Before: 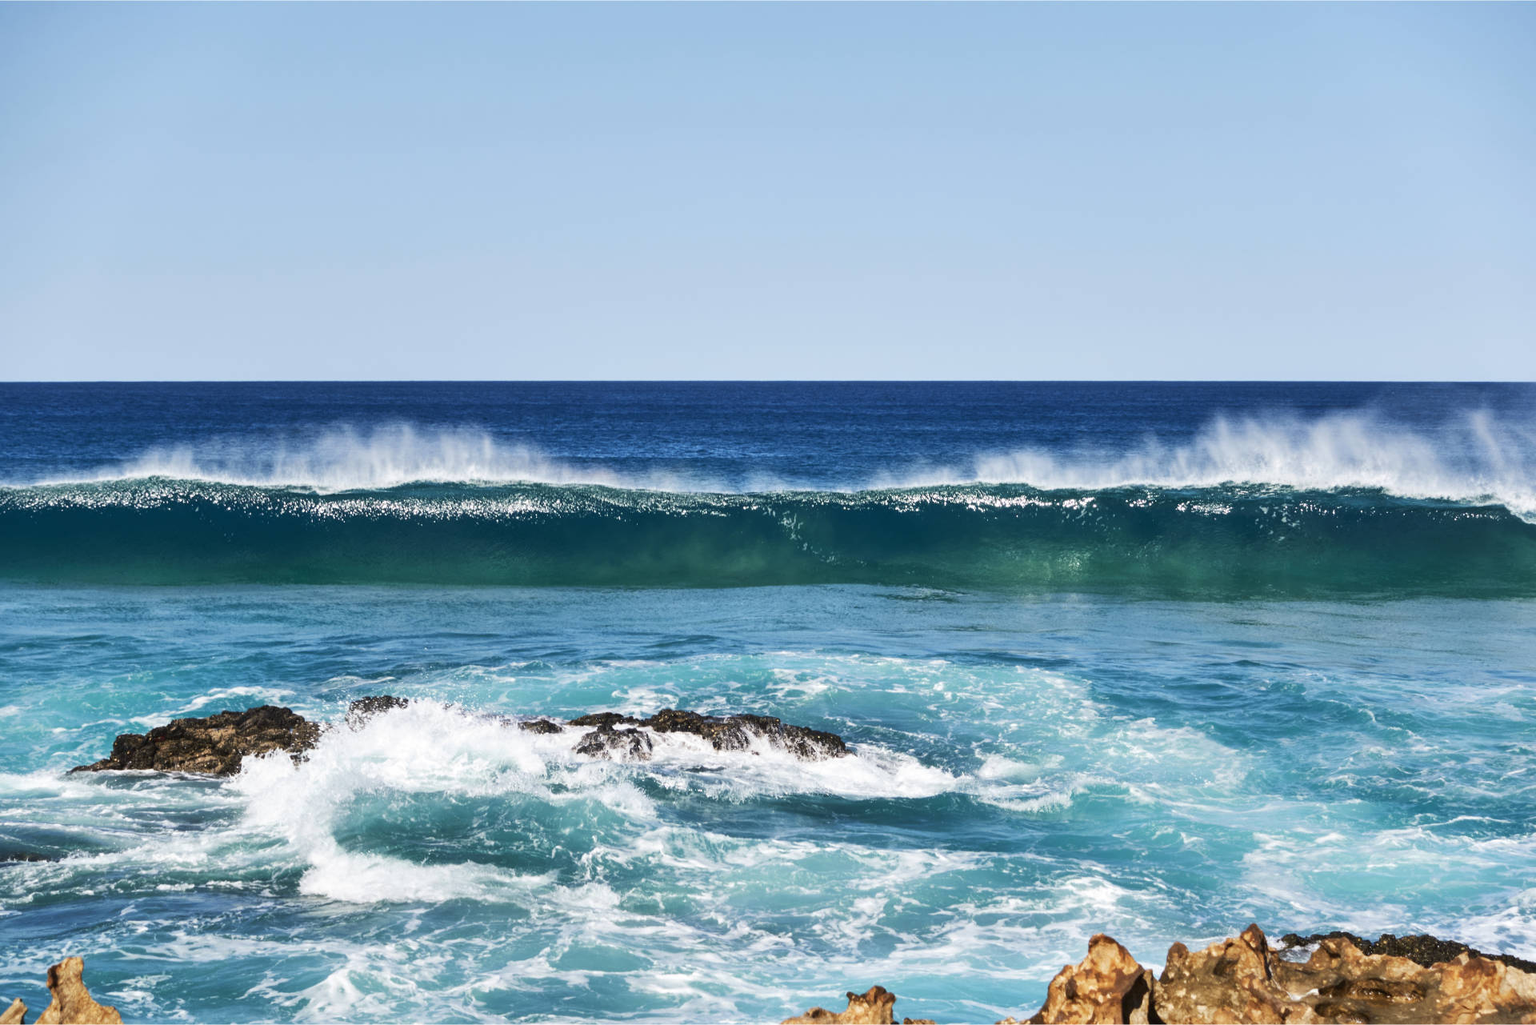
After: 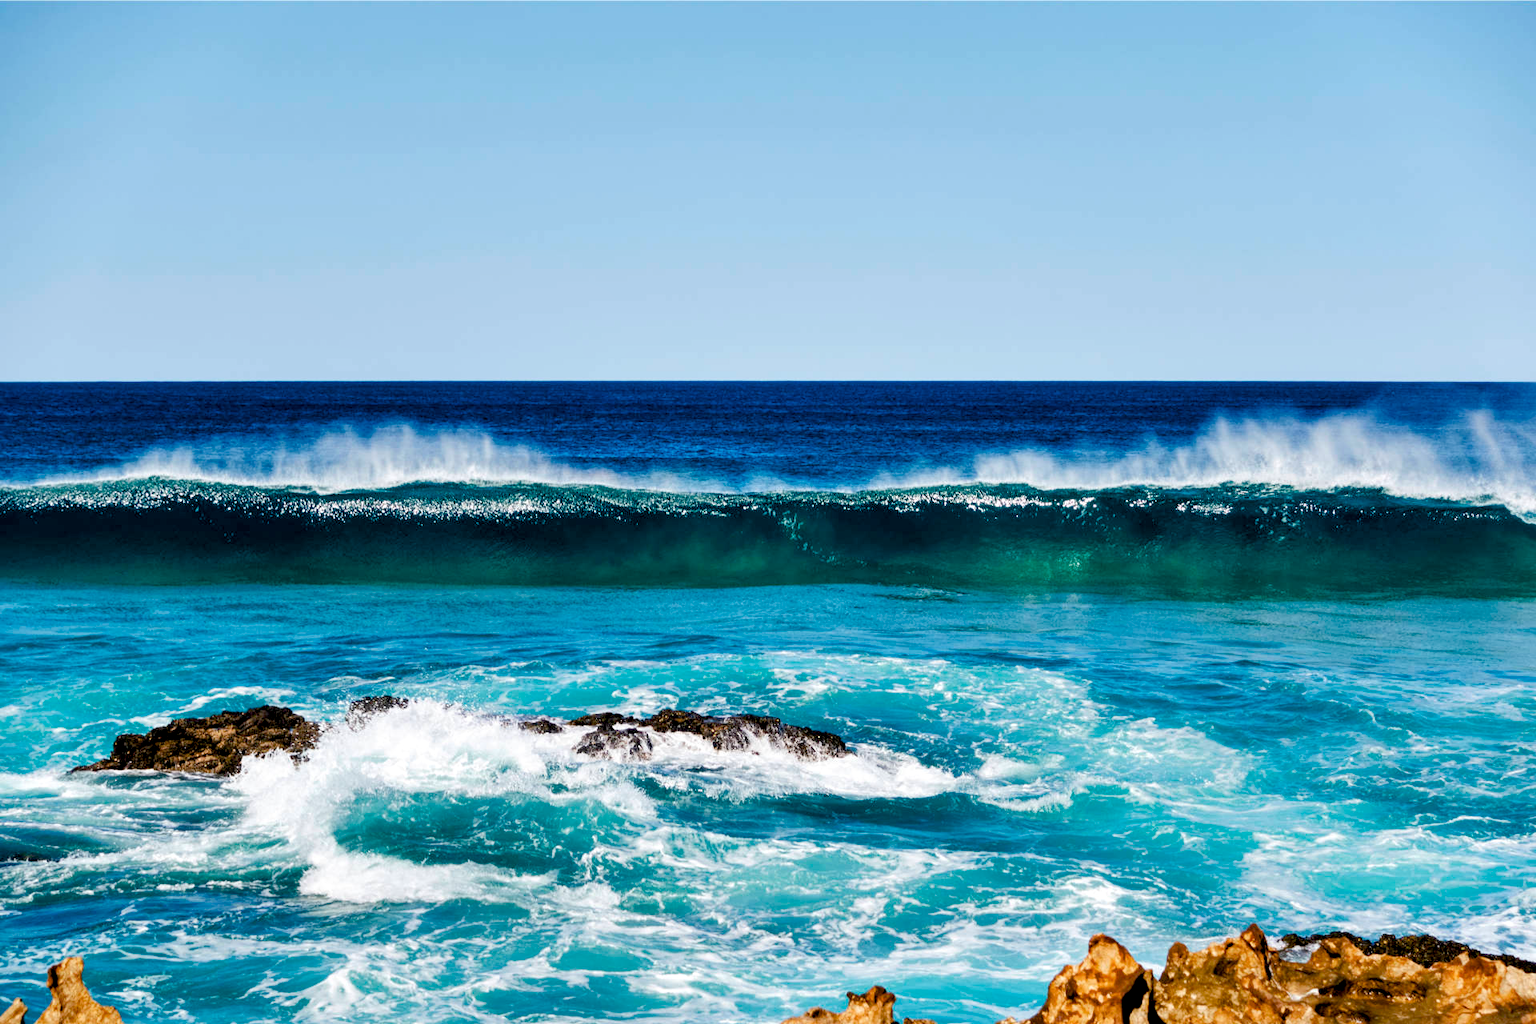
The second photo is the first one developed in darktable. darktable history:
color balance rgb: global offset › luminance -1.421%, perceptual saturation grading › global saturation 20%, perceptual saturation grading › highlights -14.269%, perceptual saturation grading › shadows 49.963%
local contrast: highlights 103%, shadows 102%, detail 119%, midtone range 0.2
